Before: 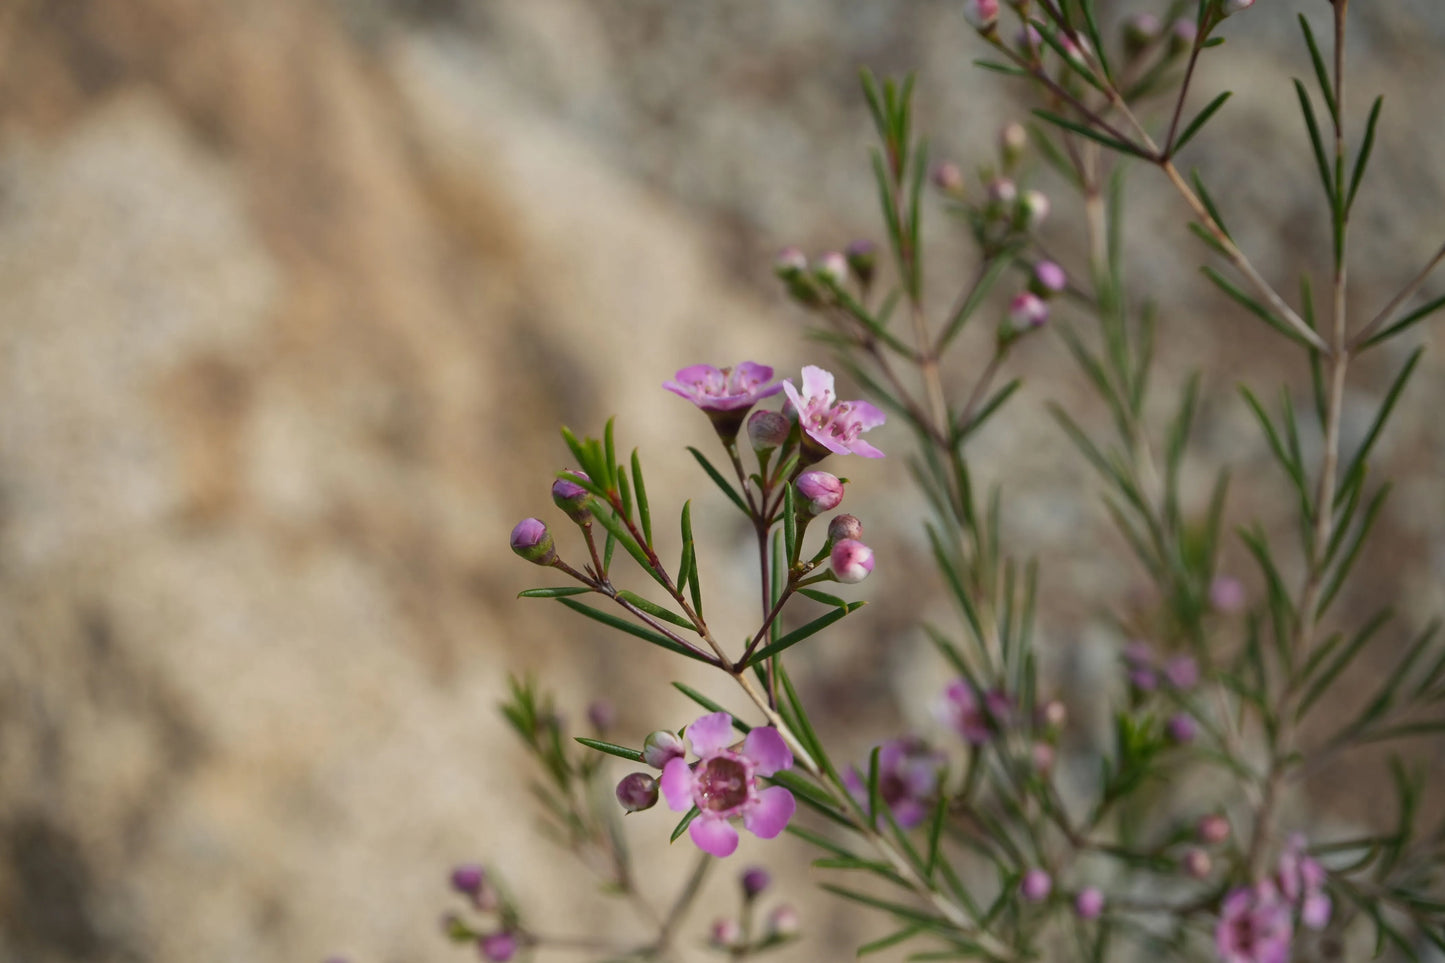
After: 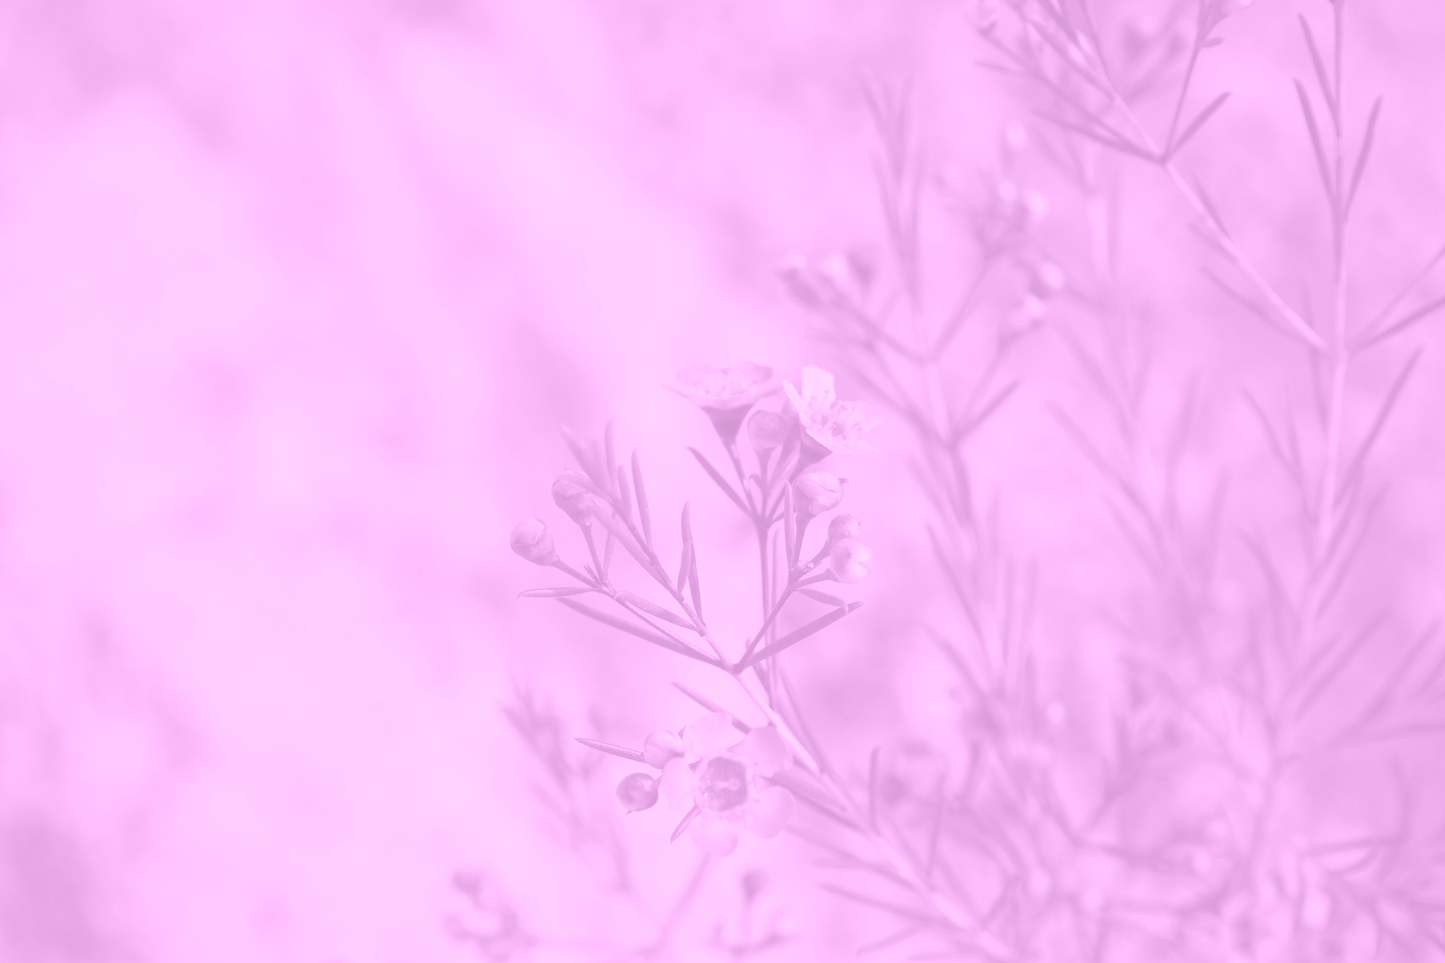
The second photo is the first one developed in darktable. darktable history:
white balance: red 0.98, blue 1.034
colorize: hue 331.2°, saturation 75%, source mix 30.28%, lightness 70.52%, version 1
